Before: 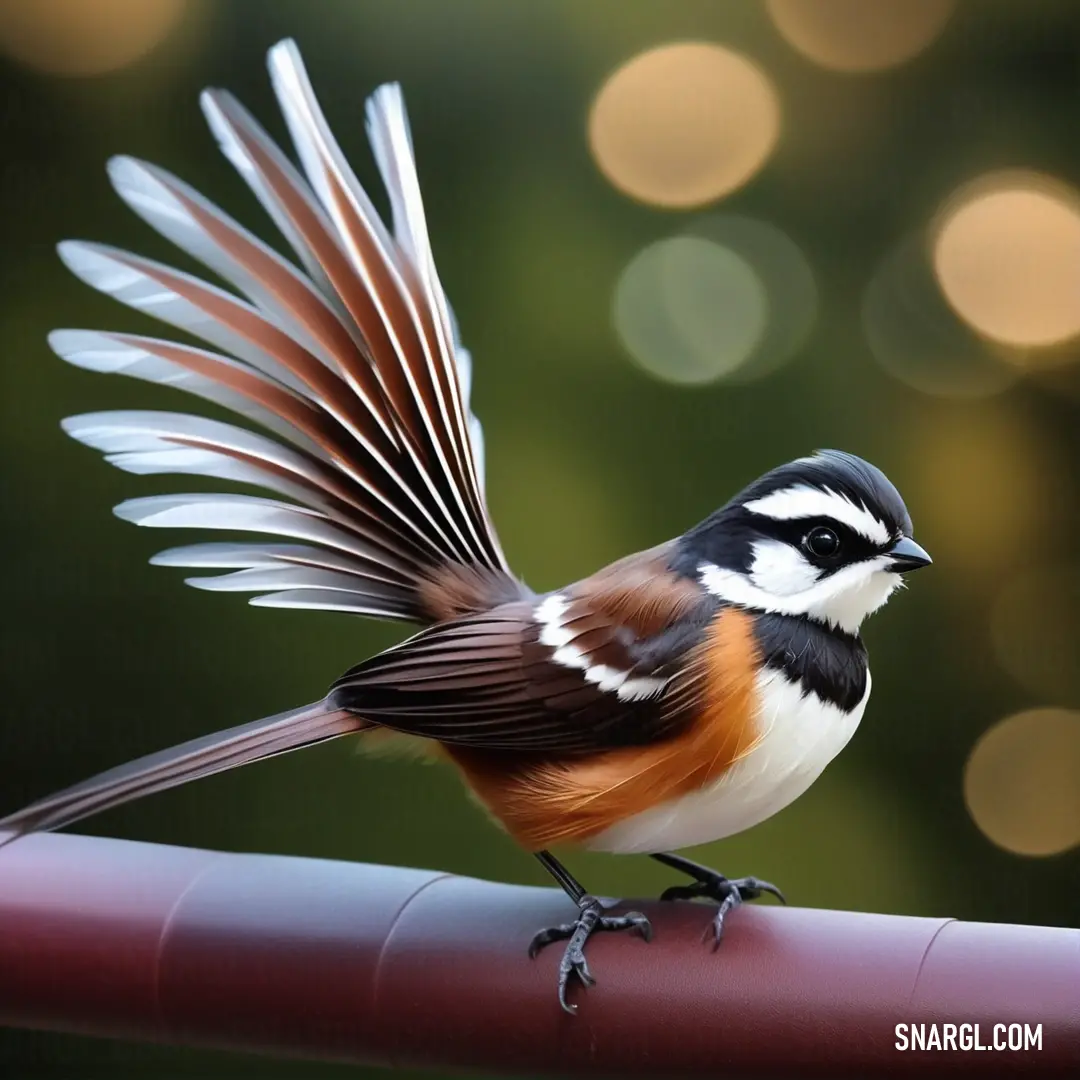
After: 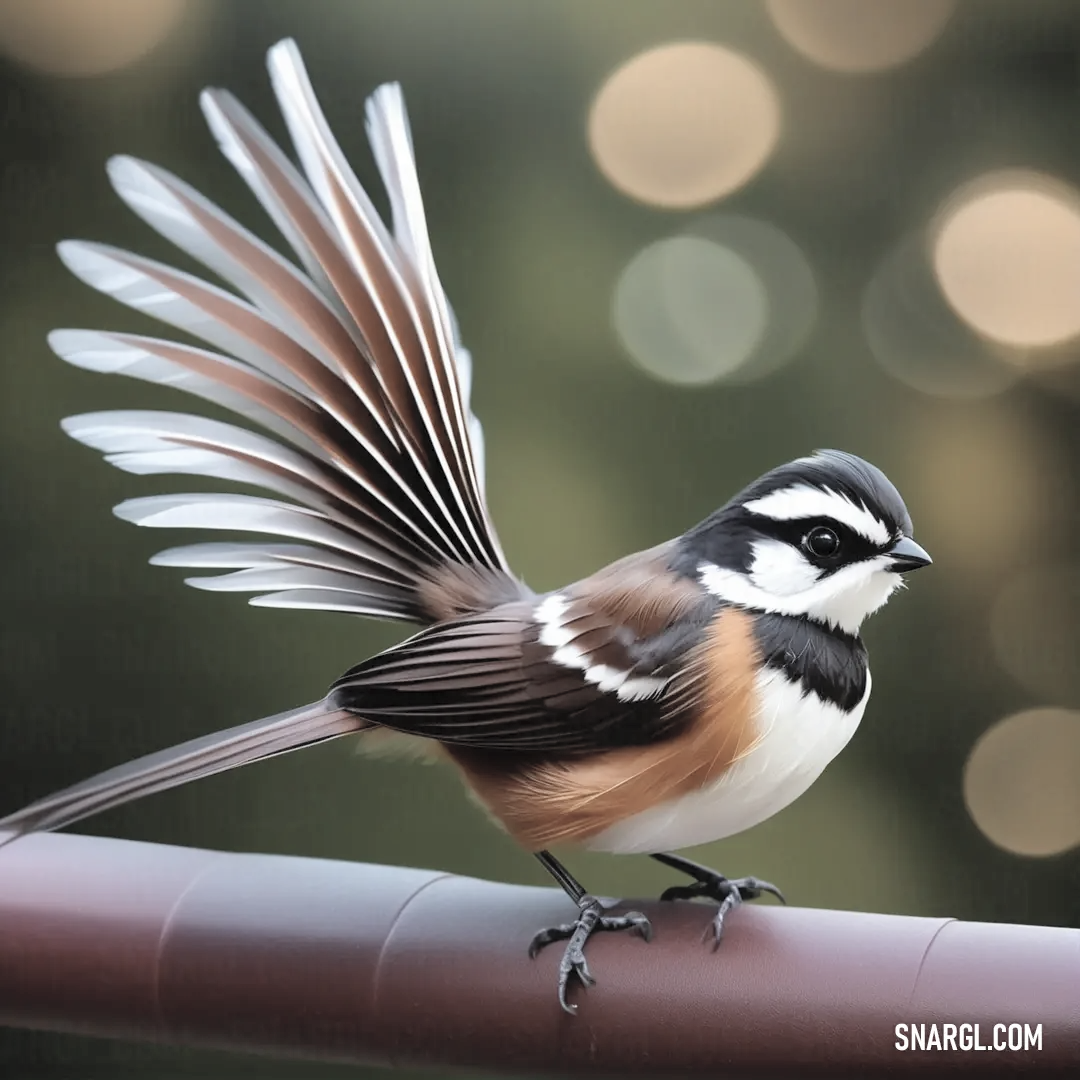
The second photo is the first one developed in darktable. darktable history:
contrast brightness saturation: brightness 0.184, saturation -0.482
